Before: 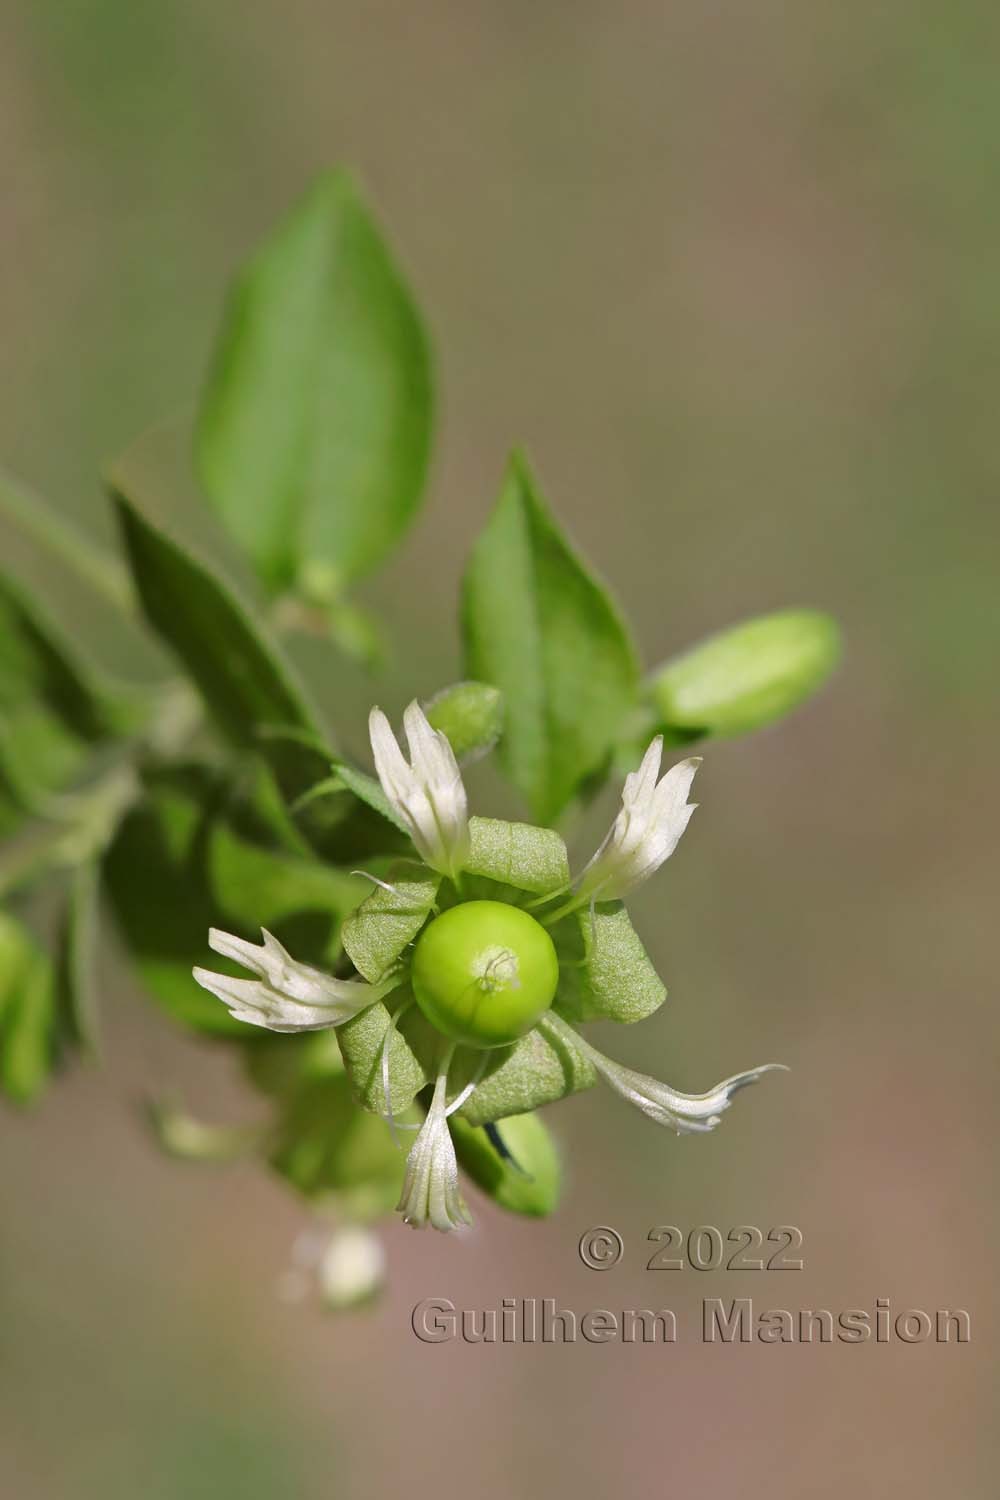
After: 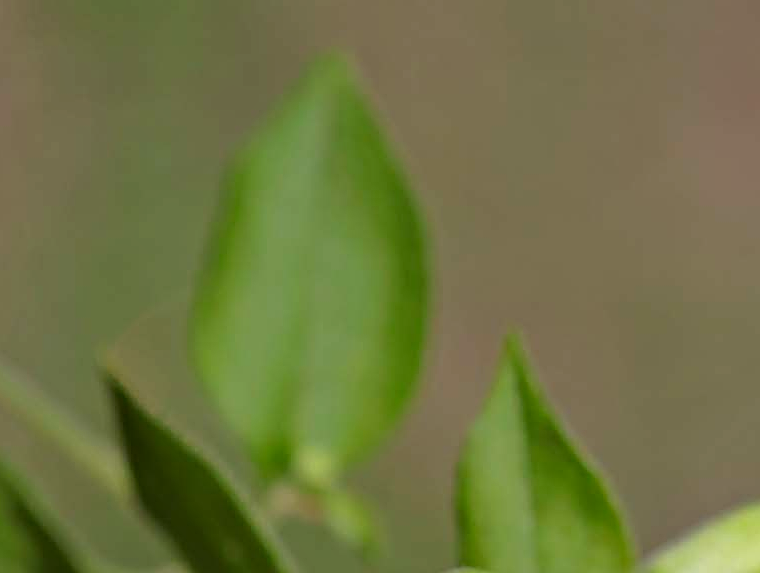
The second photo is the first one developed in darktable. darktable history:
haze removal: adaptive false
sharpen: on, module defaults
crop: left 0.546%, top 7.631%, right 23.364%, bottom 54.137%
tone equalizer: mask exposure compensation -0.504 EV
